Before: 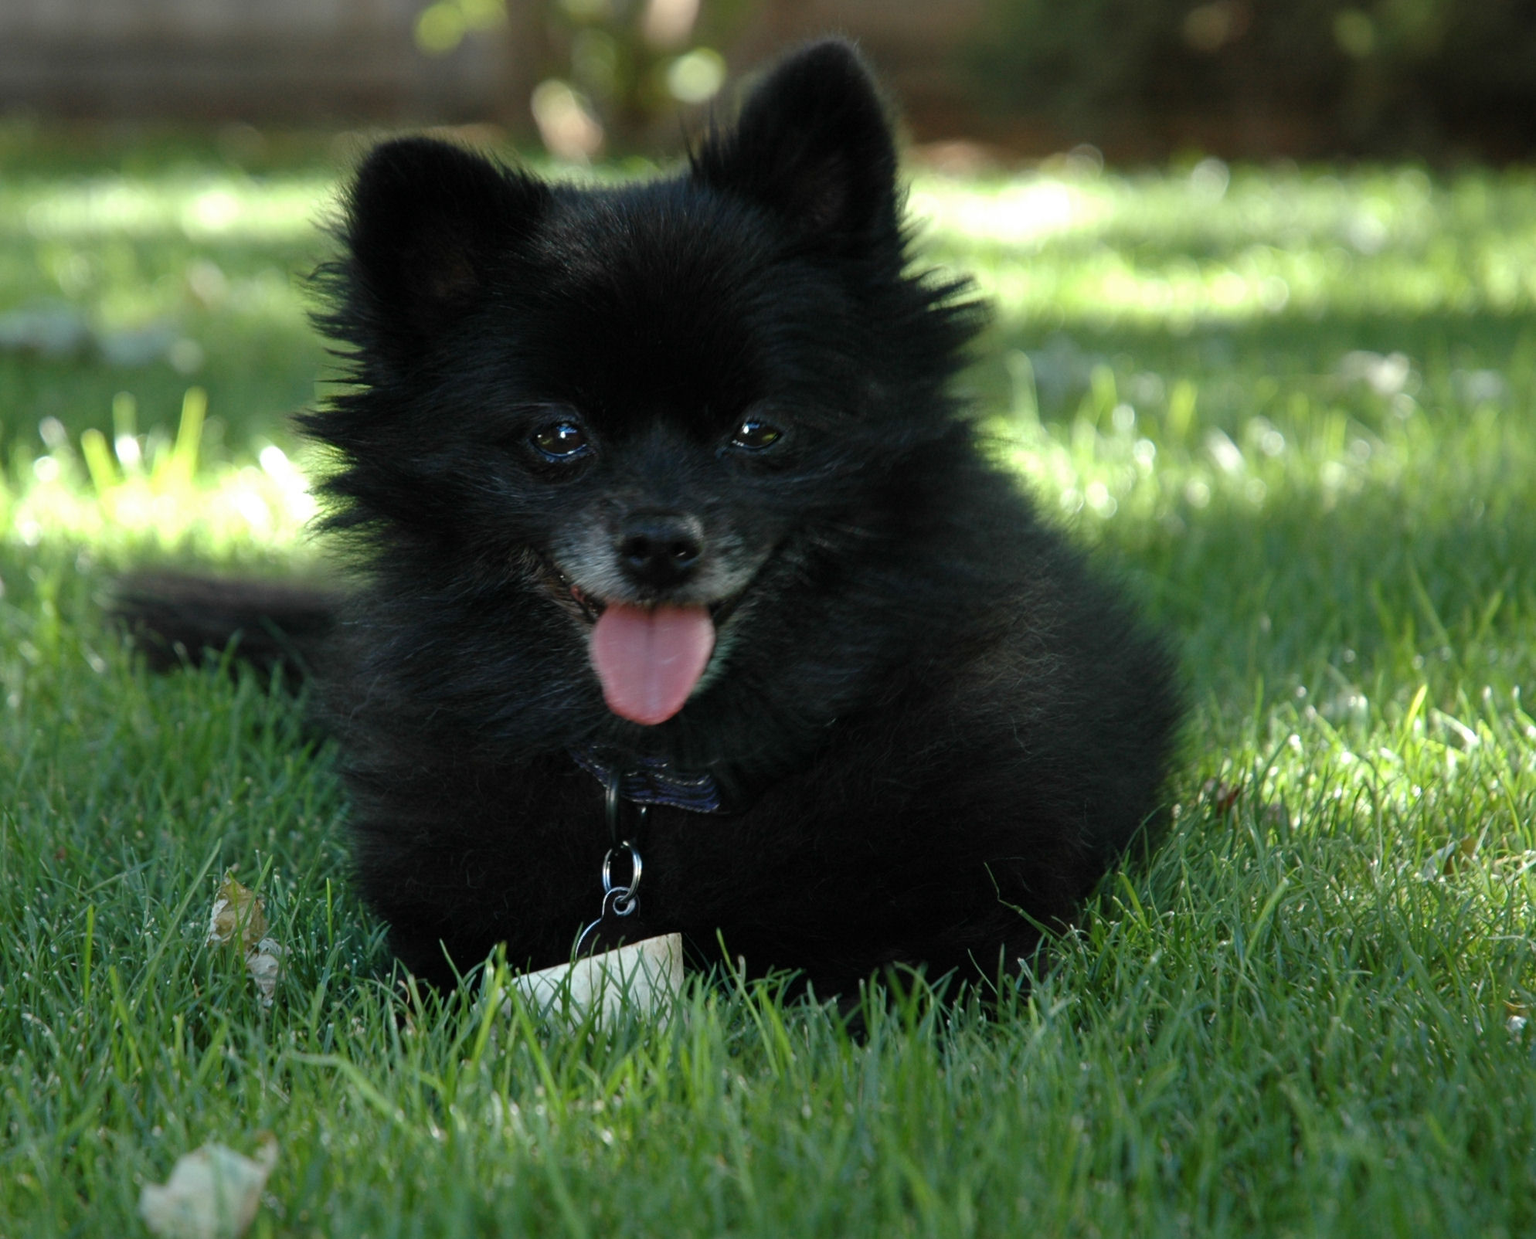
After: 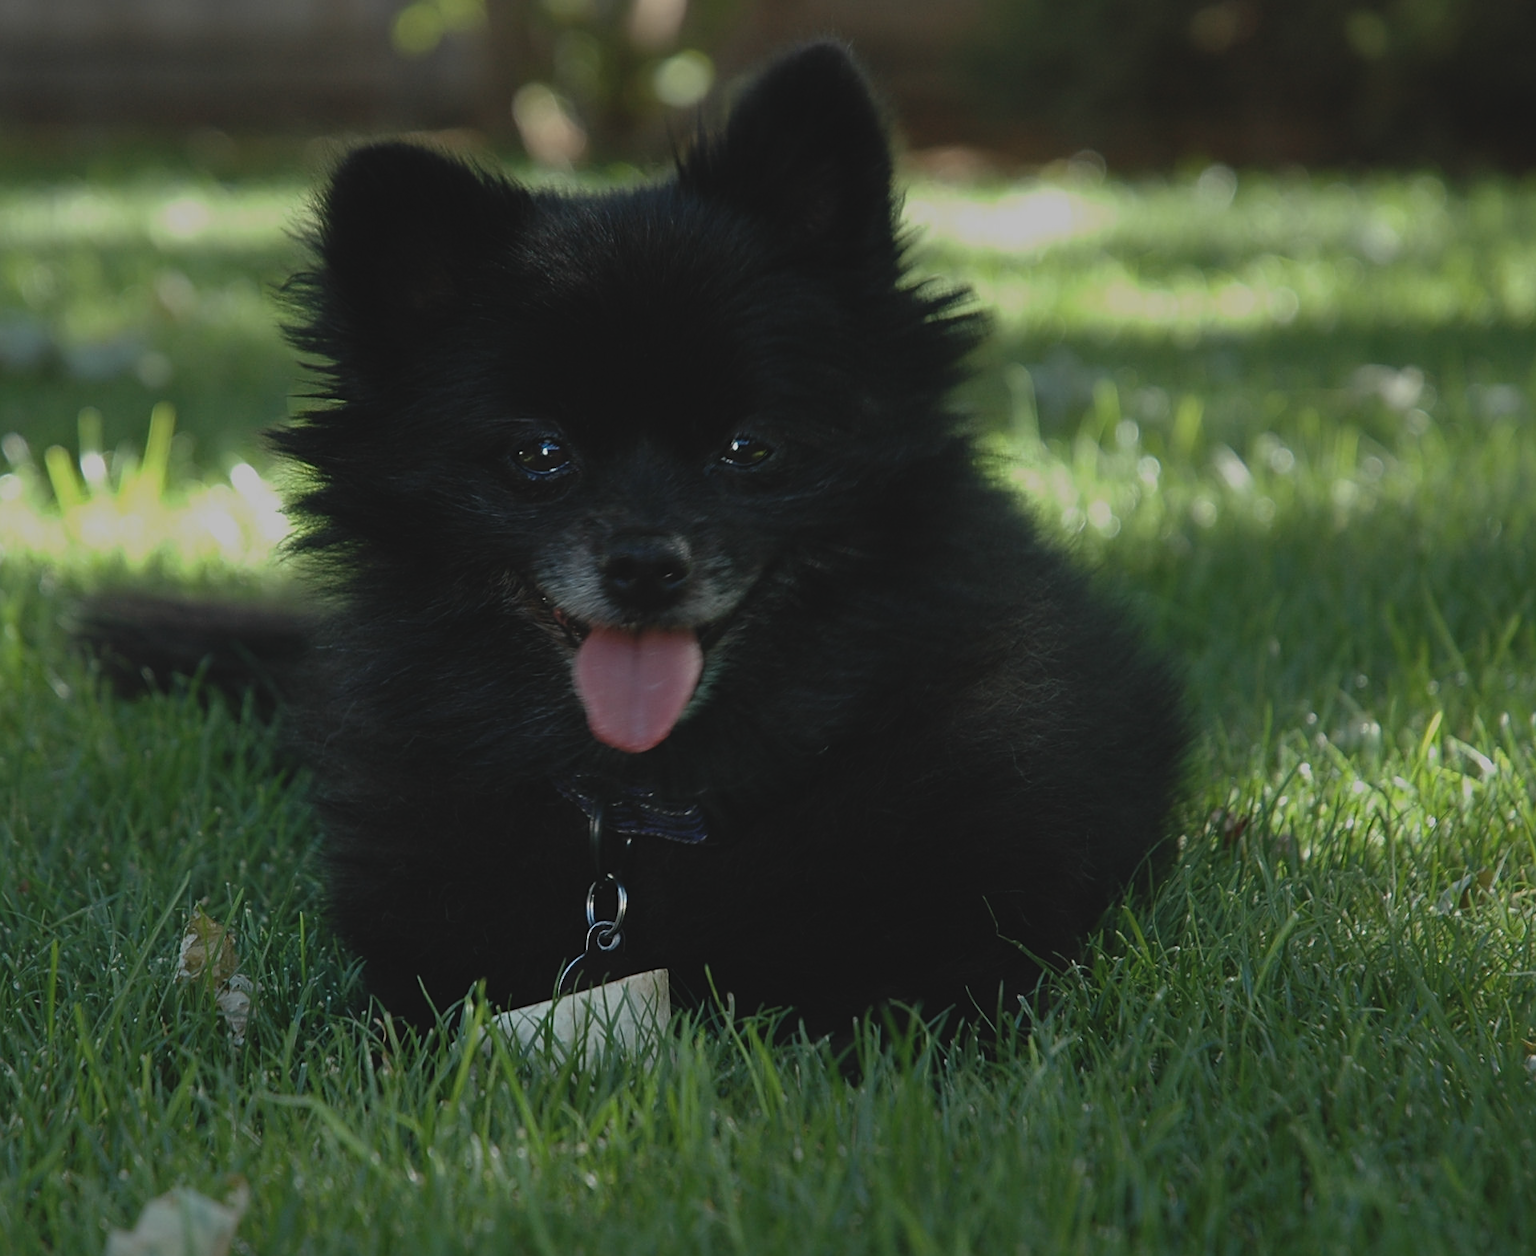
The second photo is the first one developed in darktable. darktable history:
sharpen: on, module defaults
crop and rotate: left 2.536%, right 1.107%, bottom 2.246%
tone equalizer: on, module defaults
exposure: black level correction -0.016, exposure -1.018 EV, compensate highlight preservation false
